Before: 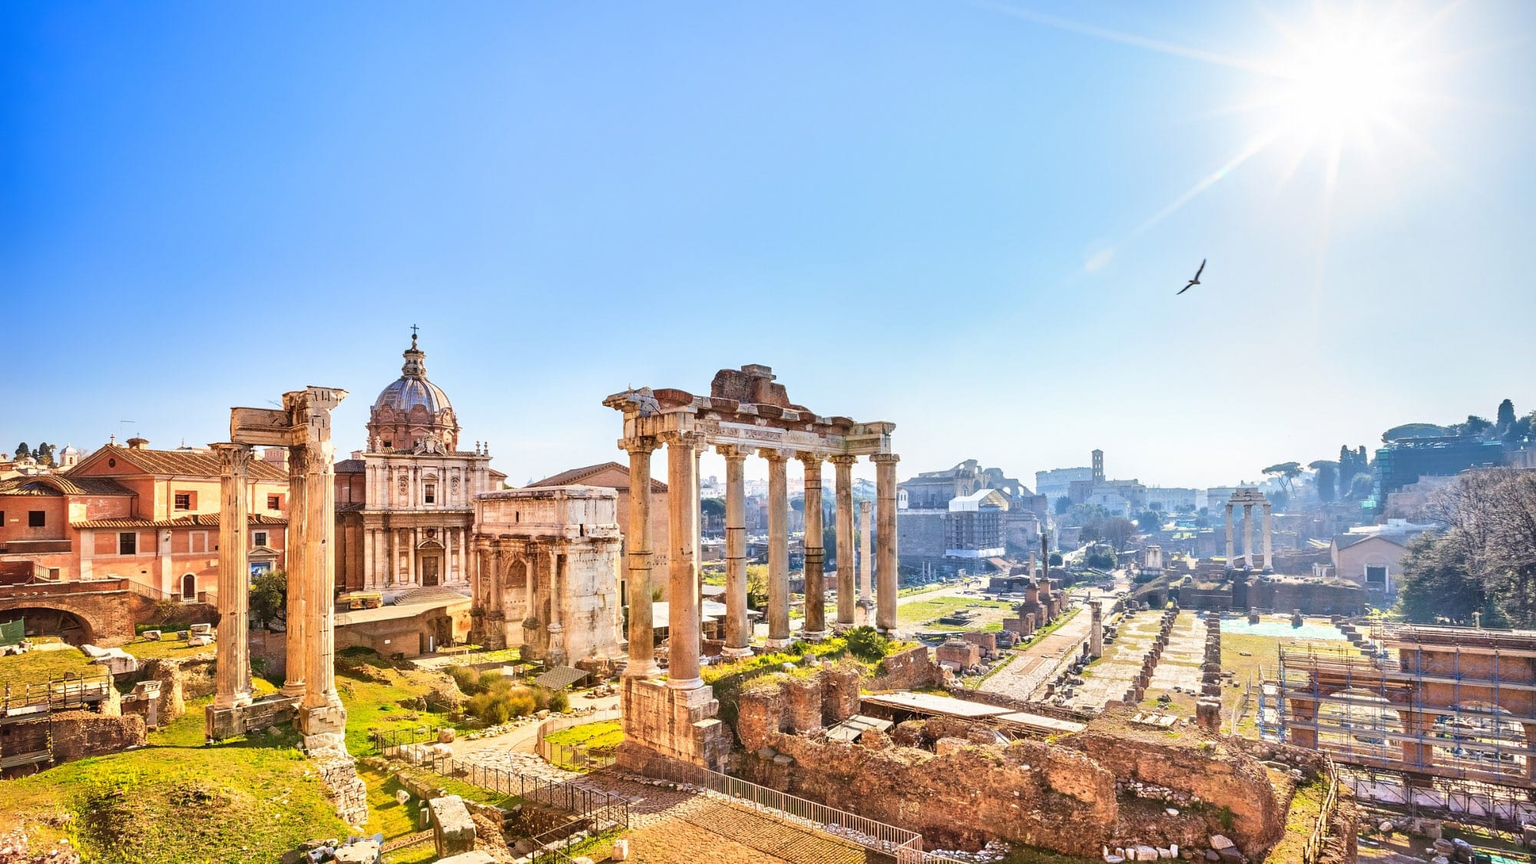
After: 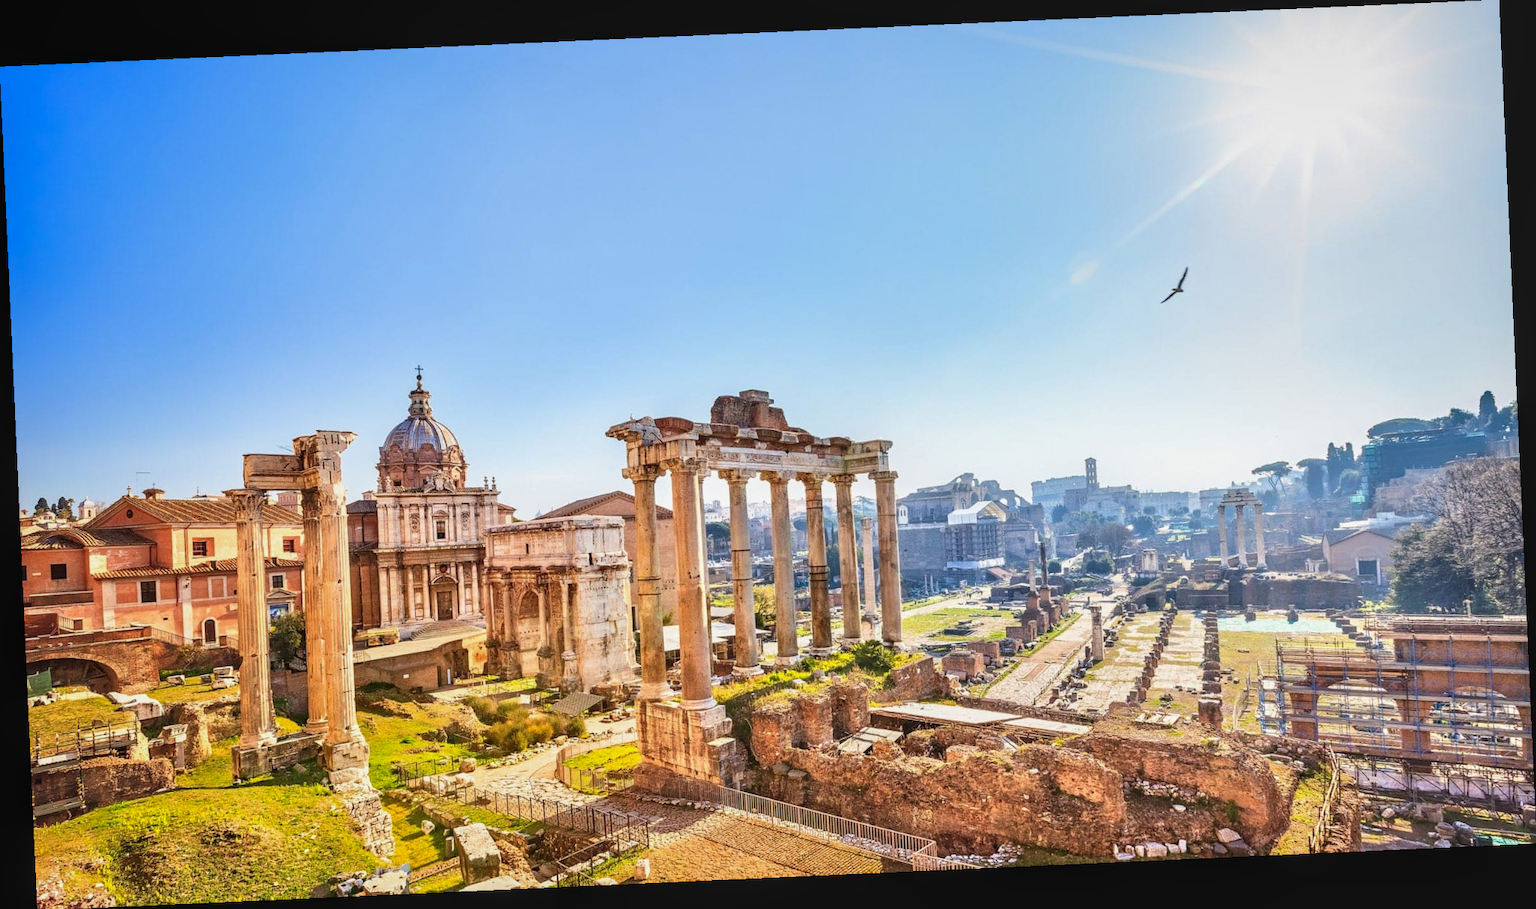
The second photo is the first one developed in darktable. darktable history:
rotate and perspective: rotation -2.56°, automatic cropping off
local contrast: detail 110%
